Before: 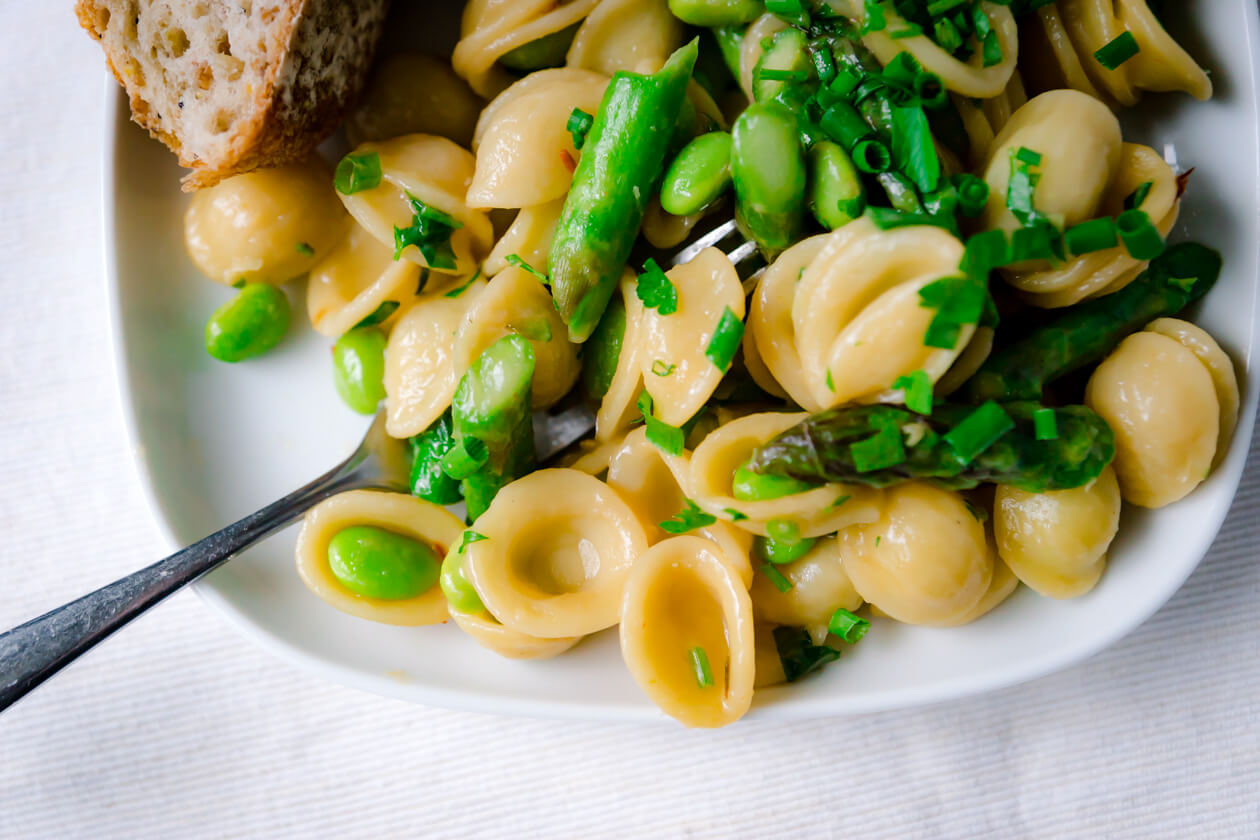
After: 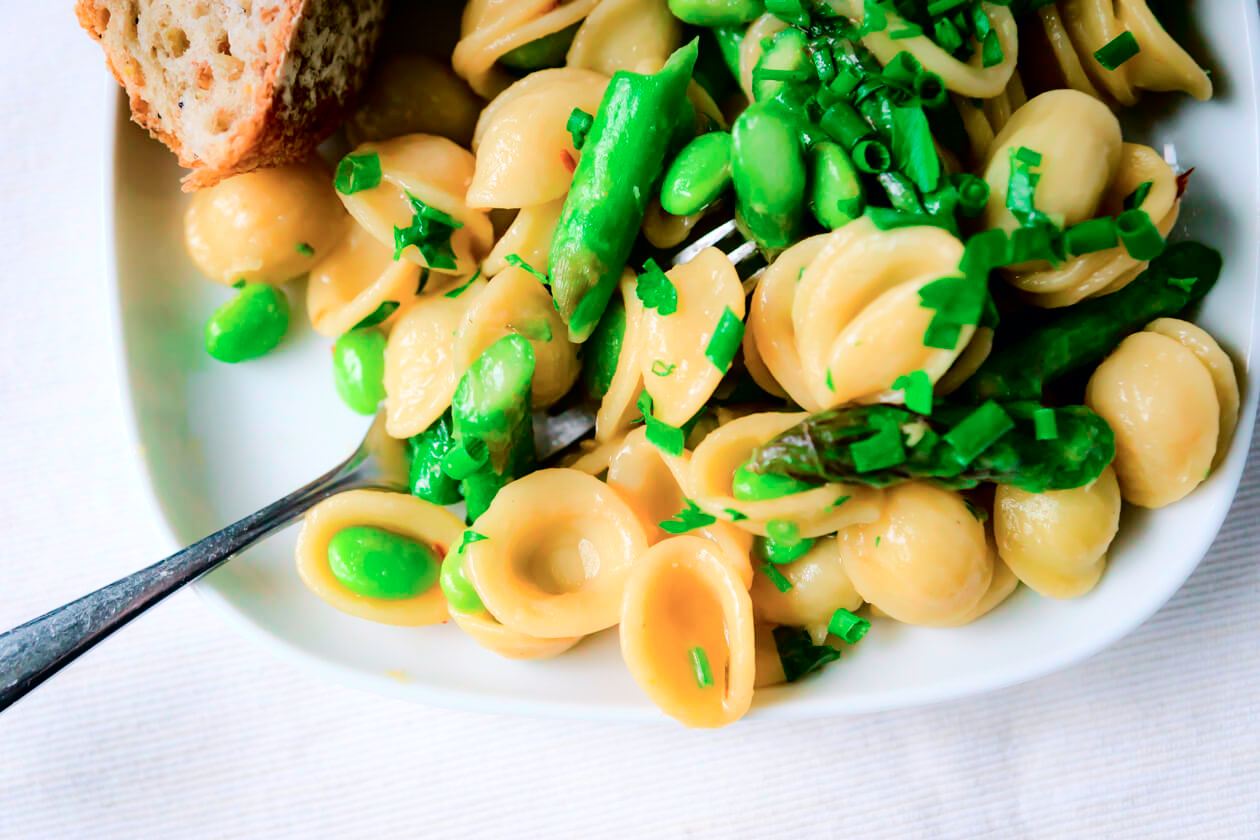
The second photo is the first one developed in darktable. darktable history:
tone curve: curves: ch0 [(0, 0) (0.051, 0.027) (0.096, 0.071) (0.219, 0.248) (0.428, 0.52) (0.596, 0.713) (0.727, 0.823) (0.859, 0.924) (1, 1)]; ch1 [(0, 0) (0.1, 0.038) (0.318, 0.221) (0.413, 0.325) (0.454, 0.41) (0.493, 0.478) (0.503, 0.501) (0.516, 0.515) (0.548, 0.575) (0.561, 0.596) (0.594, 0.647) (0.666, 0.701) (1, 1)]; ch2 [(0, 0) (0.453, 0.44) (0.479, 0.476) (0.504, 0.5) (0.52, 0.526) (0.557, 0.585) (0.583, 0.608) (0.824, 0.815) (1, 1)], color space Lab, independent channels, preserve colors none
